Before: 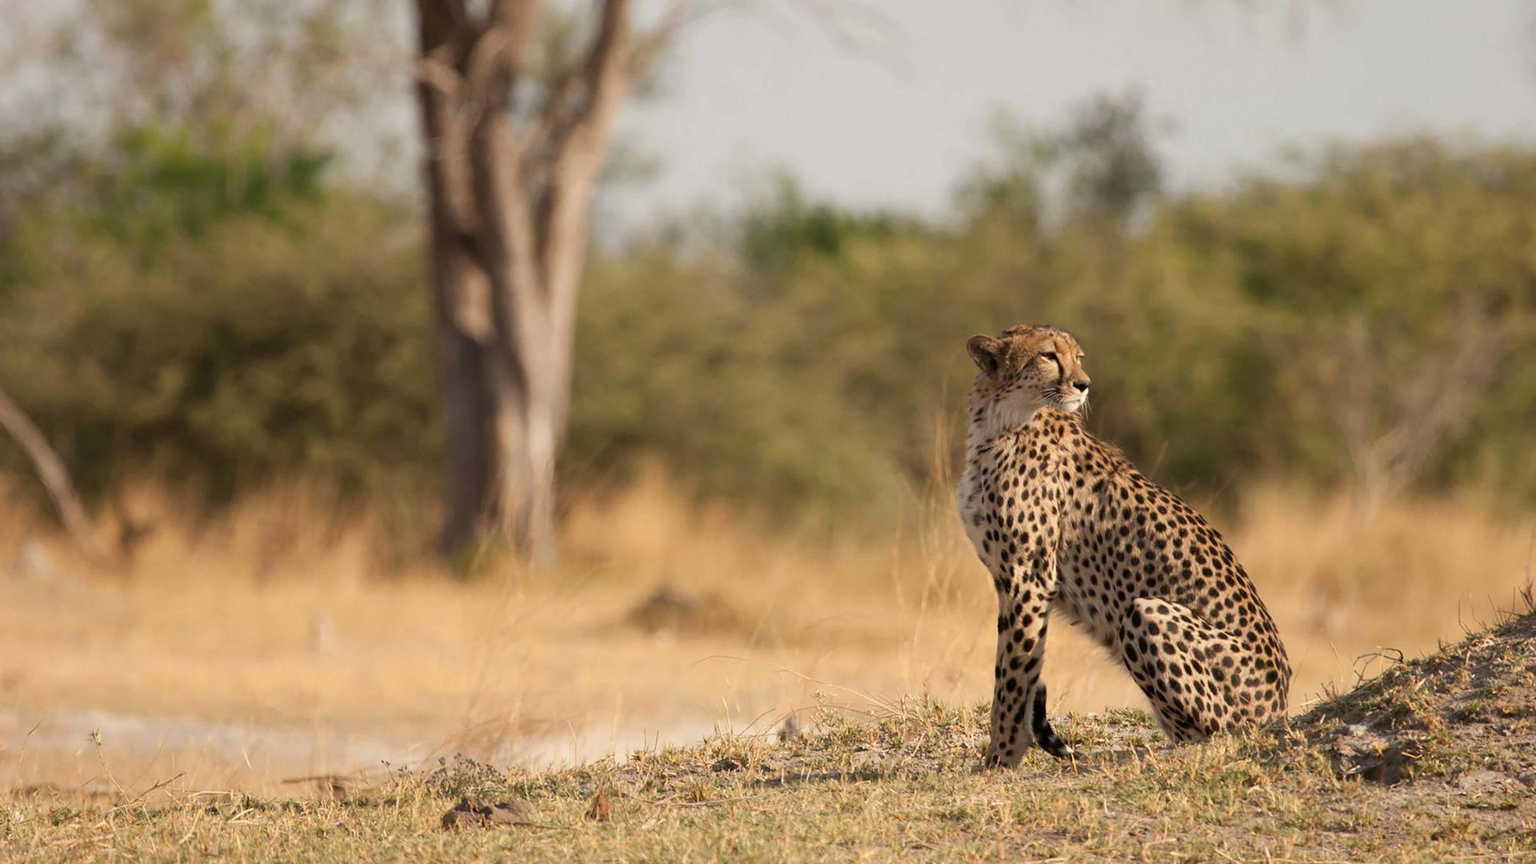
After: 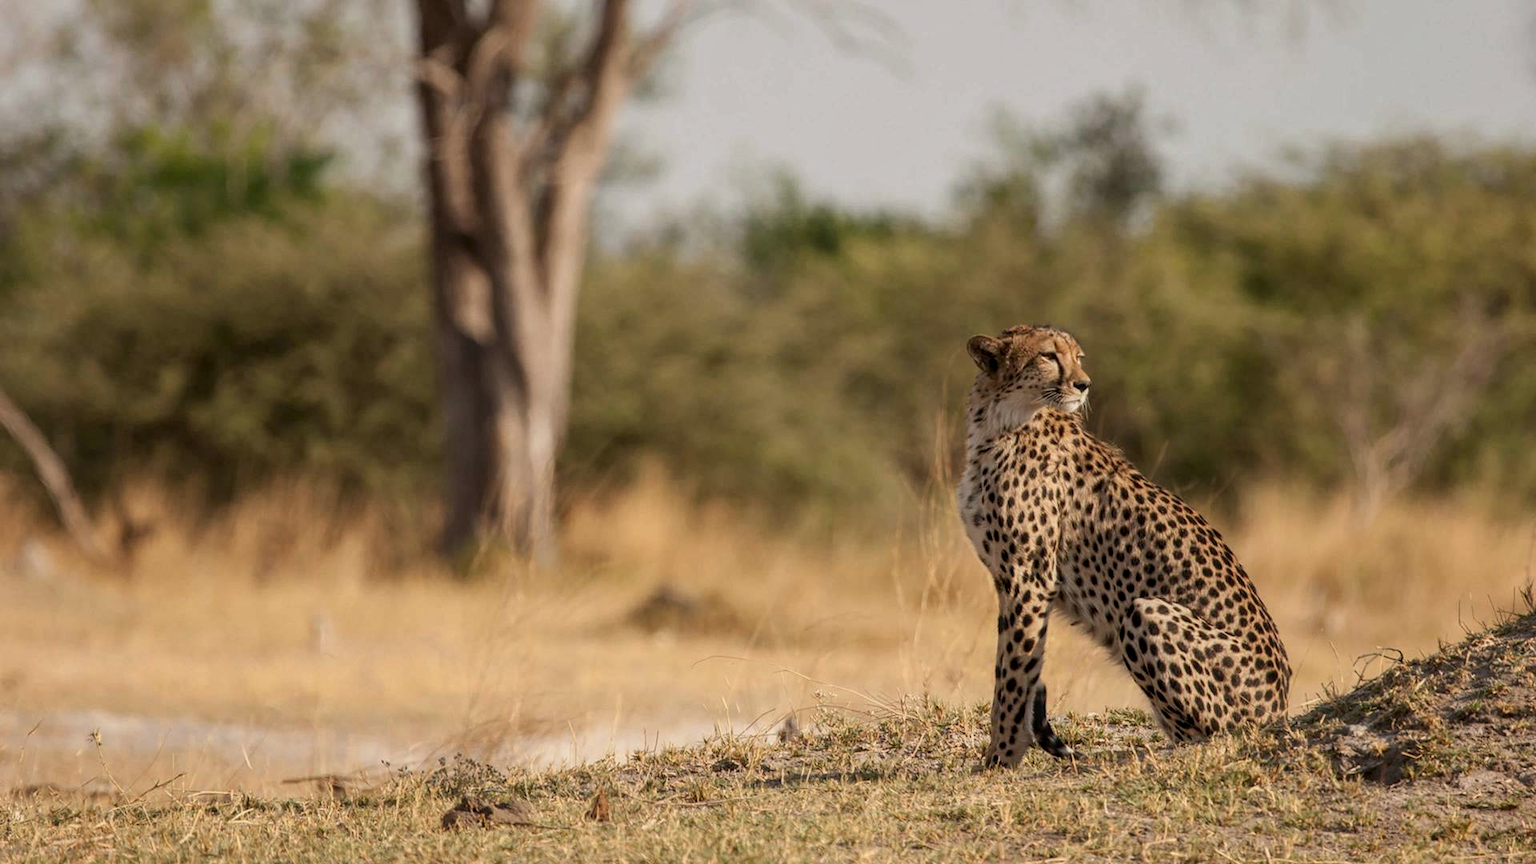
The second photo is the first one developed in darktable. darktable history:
local contrast: highlights 4%, shadows 7%, detail 133%
exposure: exposure -0.239 EV, compensate highlight preservation false
